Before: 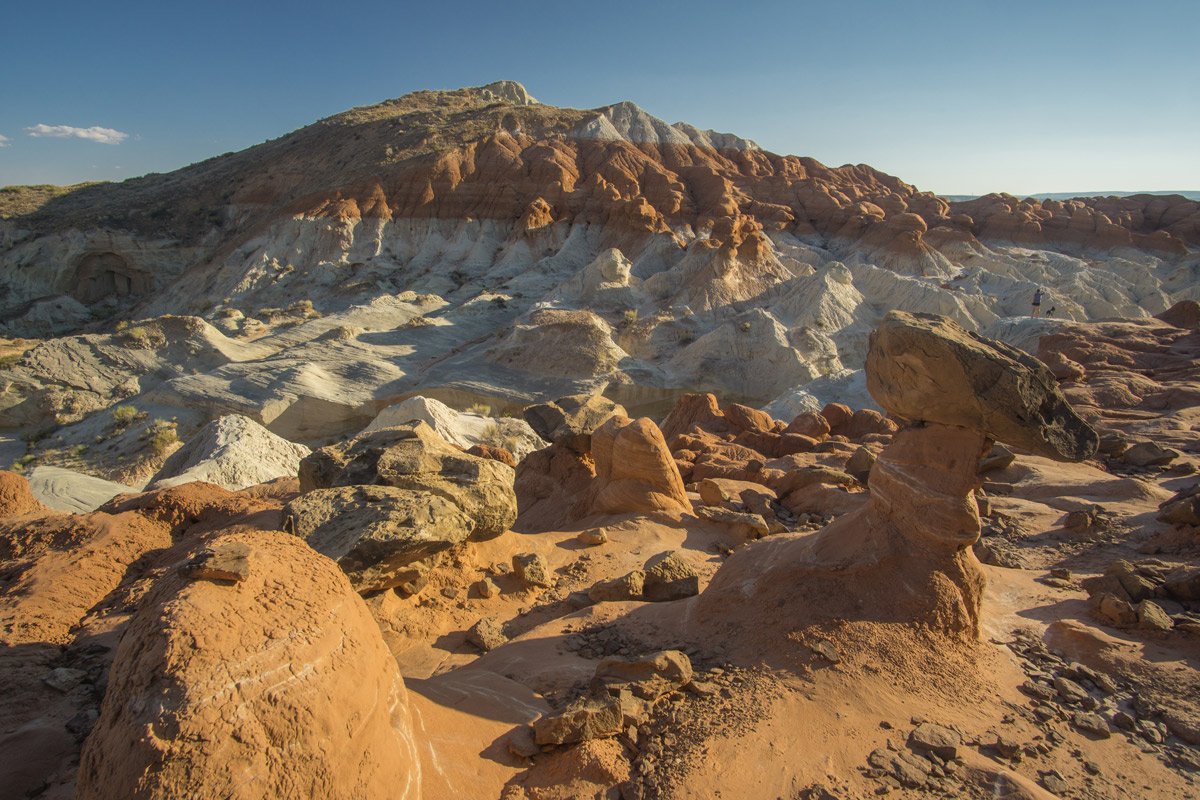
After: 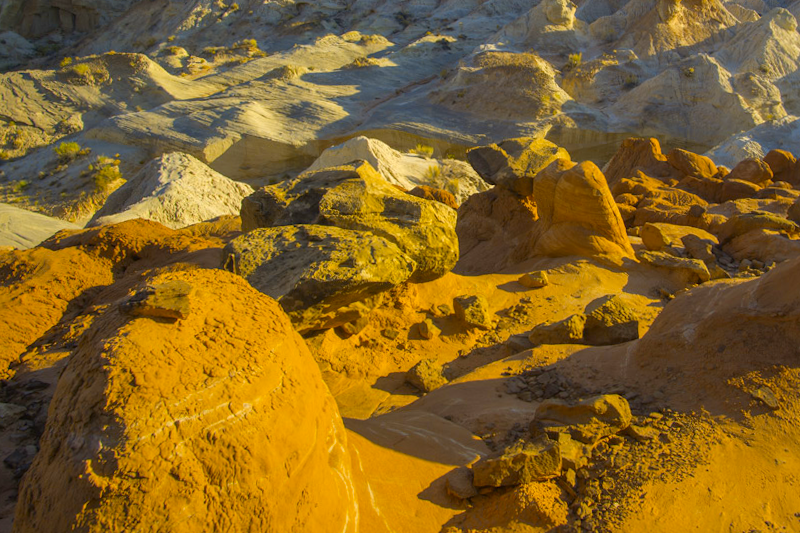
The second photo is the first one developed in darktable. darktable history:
crop and rotate: angle -0.82°, left 3.85%, top 31.828%, right 27.992%
color contrast: green-magenta contrast 1.12, blue-yellow contrast 1.95, unbound 0
